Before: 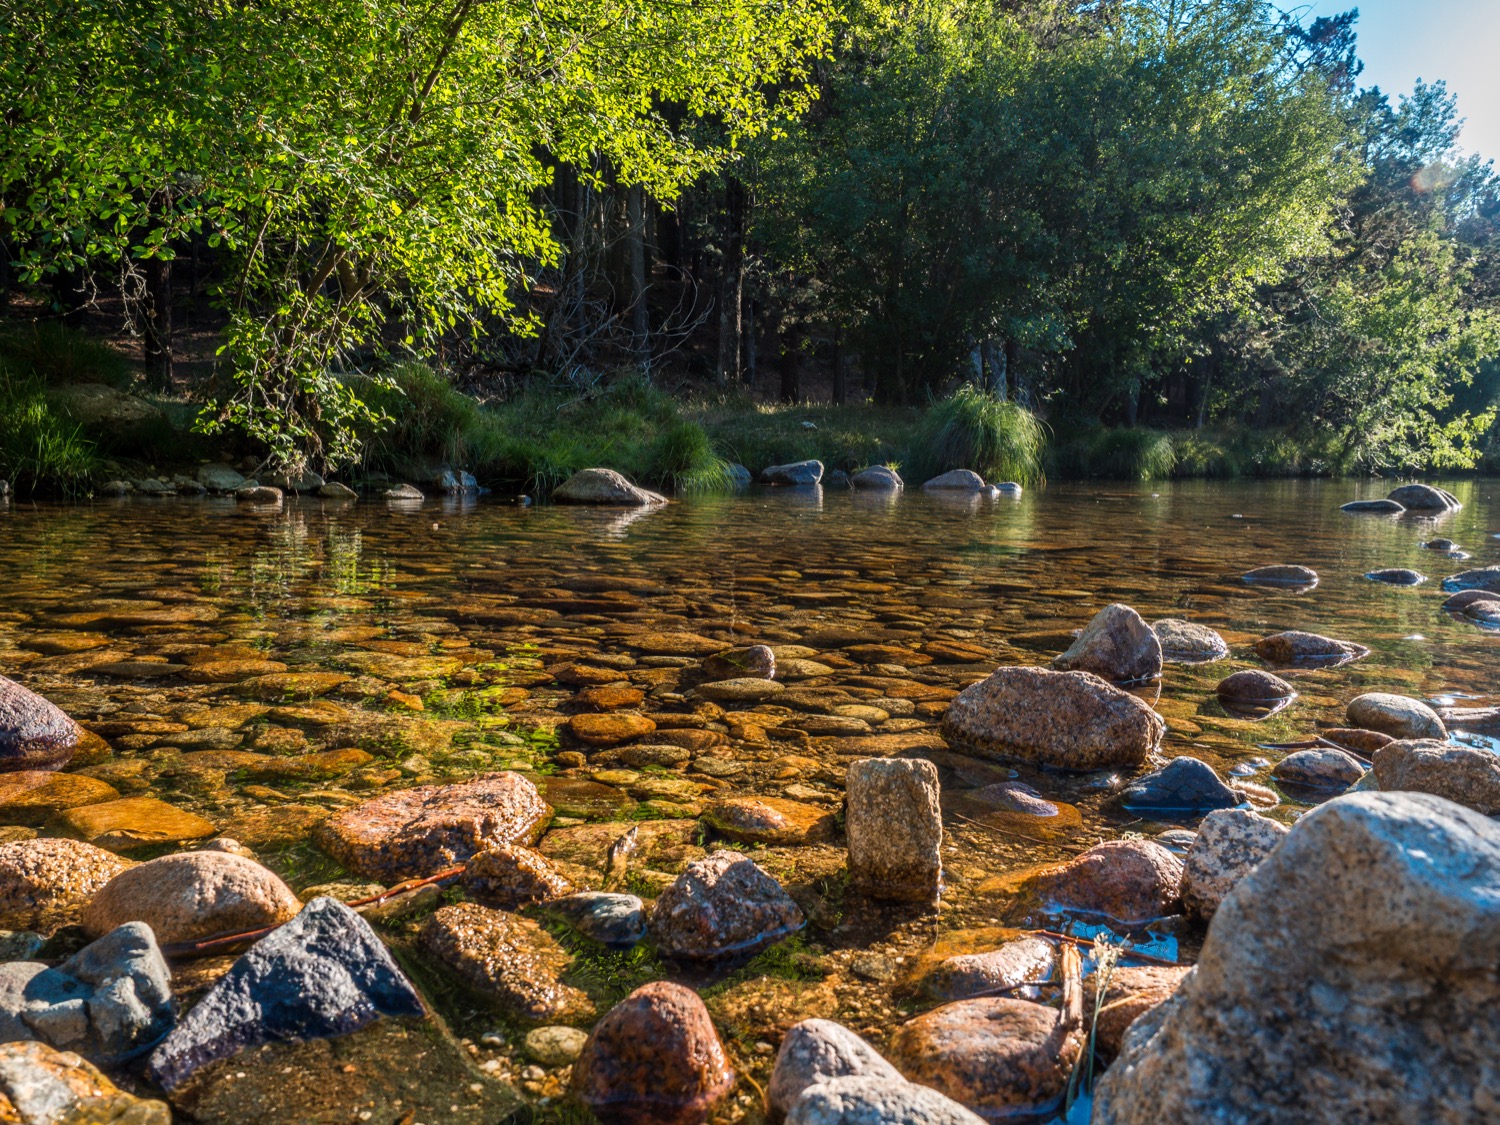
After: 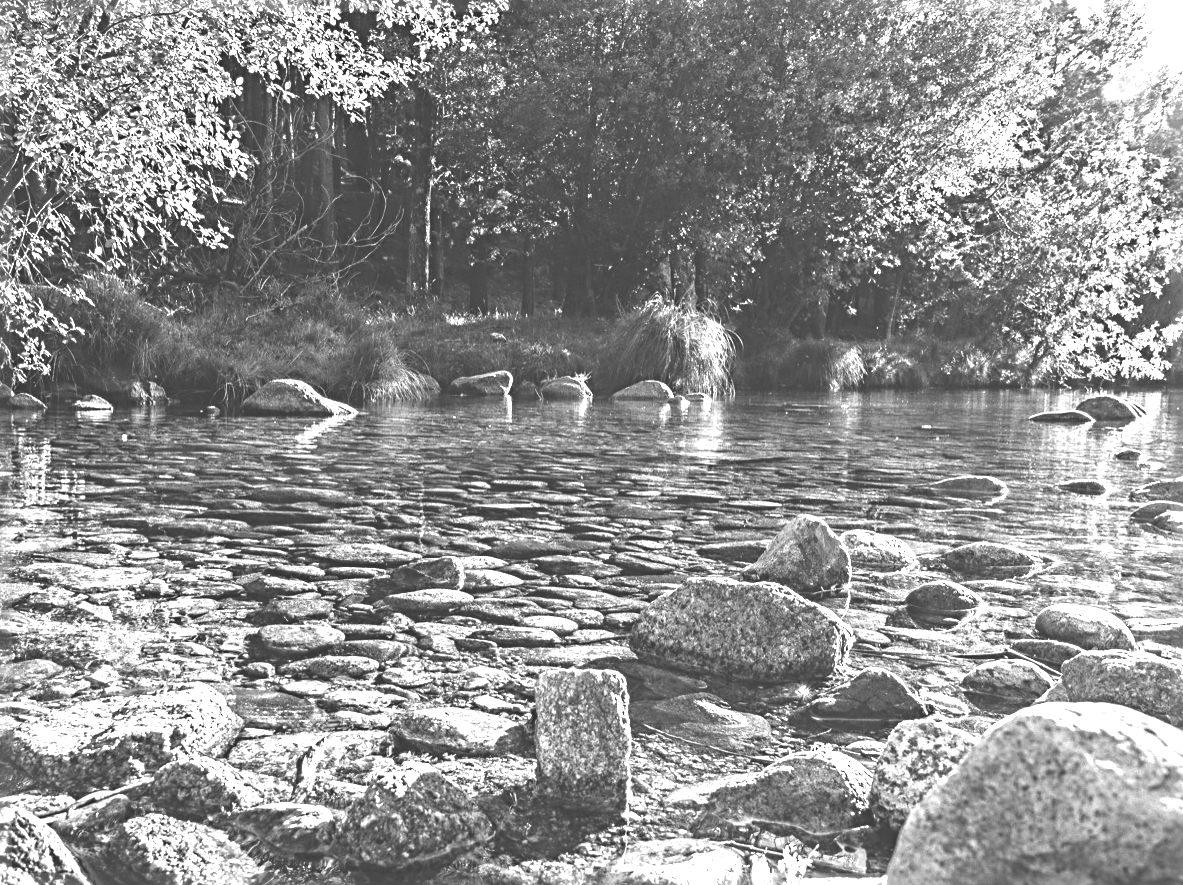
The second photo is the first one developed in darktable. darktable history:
exposure: black level correction -0.023, exposure 1.397 EV, compensate highlight preservation false
crop and rotate: left 20.74%, top 7.912%, right 0.375%, bottom 13.378%
sharpen: radius 4.883
monochrome: on, module defaults
color balance rgb: shadows lift › luminance 0.49%, shadows lift › chroma 6.83%, shadows lift › hue 300.29°, power › hue 208.98°, highlights gain › luminance 20.24%, highlights gain › chroma 13.17%, highlights gain › hue 173.85°, perceptual saturation grading › global saturation 18.05%
